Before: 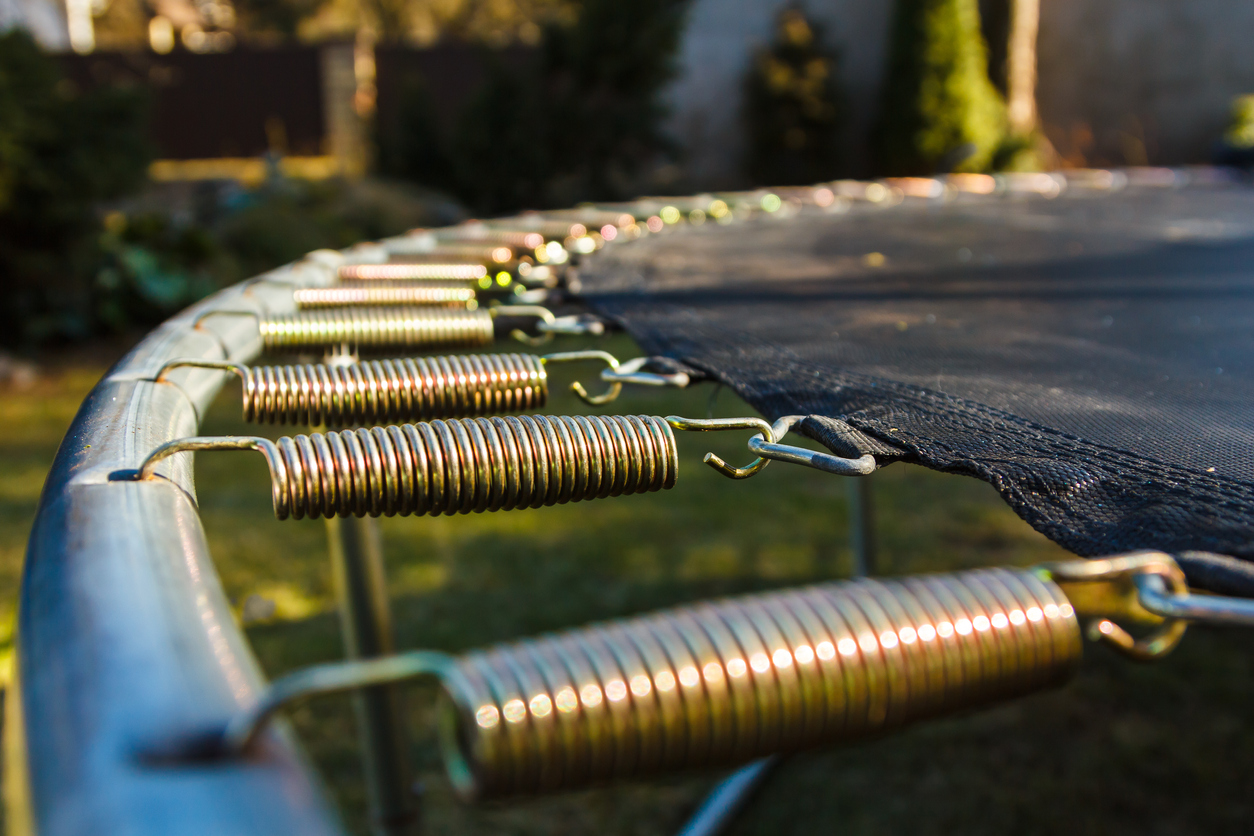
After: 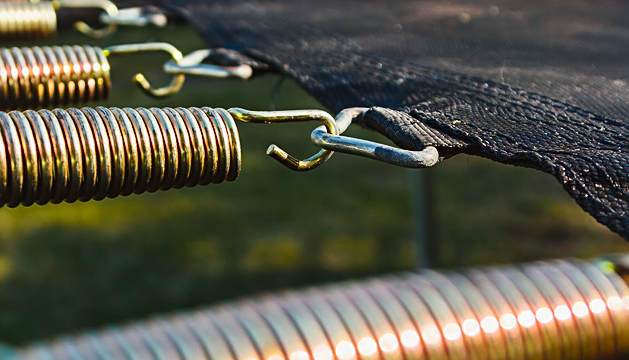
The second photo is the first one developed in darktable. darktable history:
tone curve: curves: ch0 [(0, 0.023) (0.217, 0.19) (0.754, 0.801) (1, 0.977)]; ch1 [(0, 0) (0.392, 0.398) (0.5, 0.5) (0.521, 0.528) (0.56, 0.577) (1, 1)]; ch2 [(0, 0) (0.5, 0.5) (0.579, 0.561) (0.65, 0.657) (1, 1)], color space Lab, independent channels, preserve colors none
crop: left 34.853%, top 36.878%, right 14.938%, bottom 20.036%
sharpen: on, module defaults
